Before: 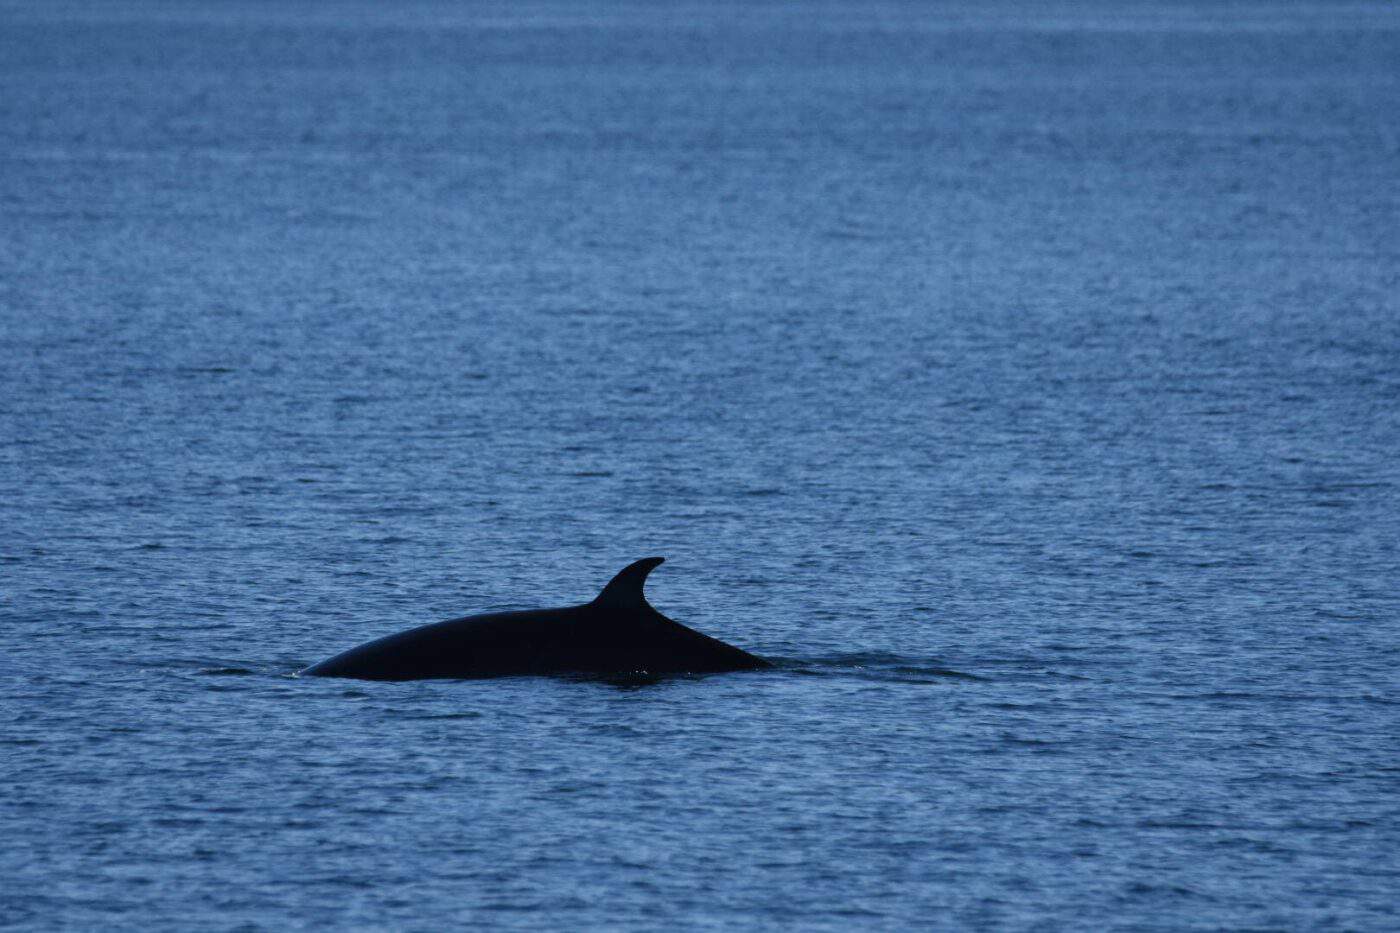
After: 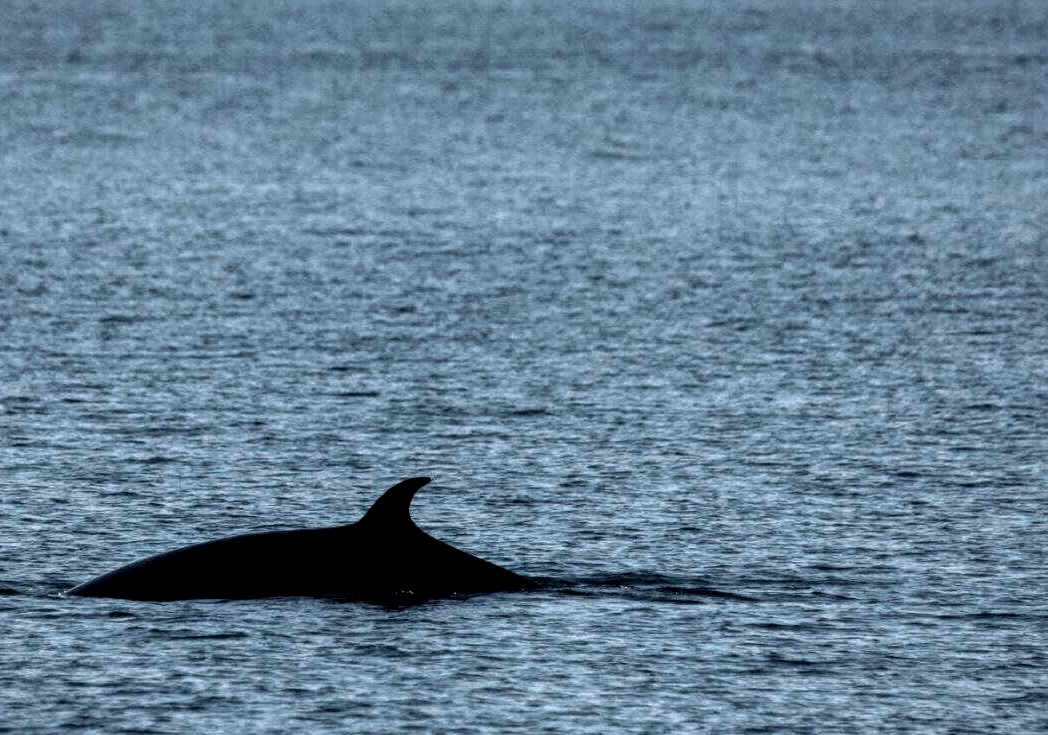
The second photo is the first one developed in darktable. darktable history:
local contrast: highlights 12%, shadows 38%, detail 183%, midtone range 0.471
color zones: curves: ch0 [(0, 0.533) (0.126, 0.533) (0.234, 0.533) (0.368, 0.357) (0.5, 0.5) (0.625, 0.5) (0.74, 0.637) (0.875, 0.5)]; ch1 [(0.004, 0.708) (0.129, 0.662) (0.25, 0.5) (0.375, 0.331) (0.496, 0.396) (0.625, 0.649) (0.739, 0.26) (0.875, 0.5) (1, 0.478)]; ch2 [(0, 0.409) (0.132, 0.403) (0.236, 0.558) (0.379, 0.448) (0.5, 0.5) (0.625, 0.5) (0.691, 0.39) (0.875, 0.5)]
crop: left 16.768%, top 8.653%, right 8.362%, bottom 12.485%
